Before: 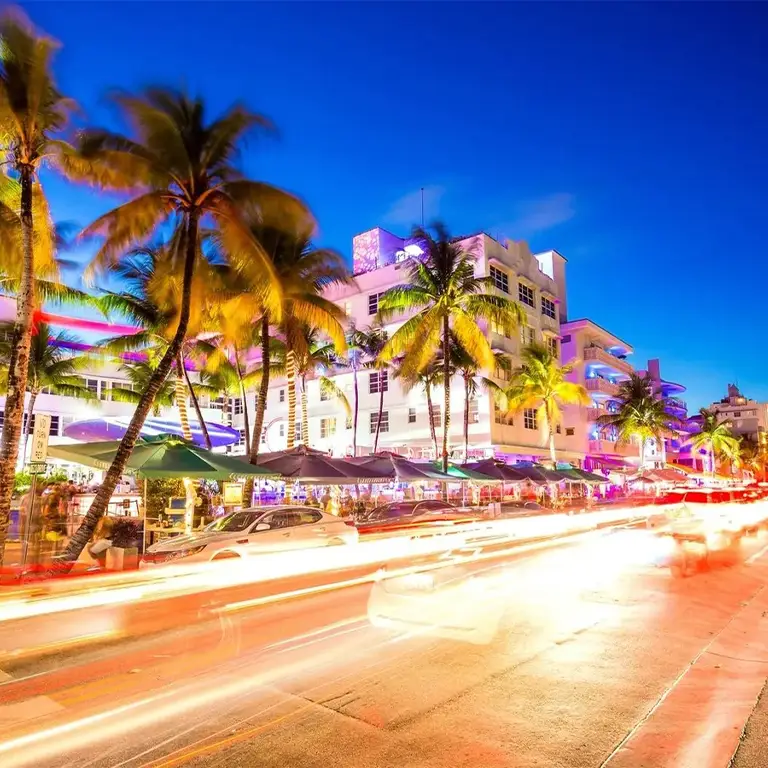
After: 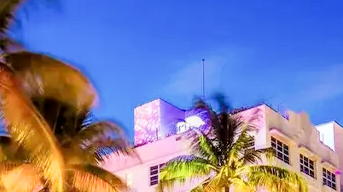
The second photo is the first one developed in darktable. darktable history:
filmic rgb: black relative exposure -7.65 EV, white relative exposure 4.56 EV, hardness 3.61
exposure: black level correction 0, exposure 1.1 EV, compensate highlight preservation false
local contrast: on, module defaults
crop: left 28.64%, top 16.832%, right 26.637%, bottom 58.055%
